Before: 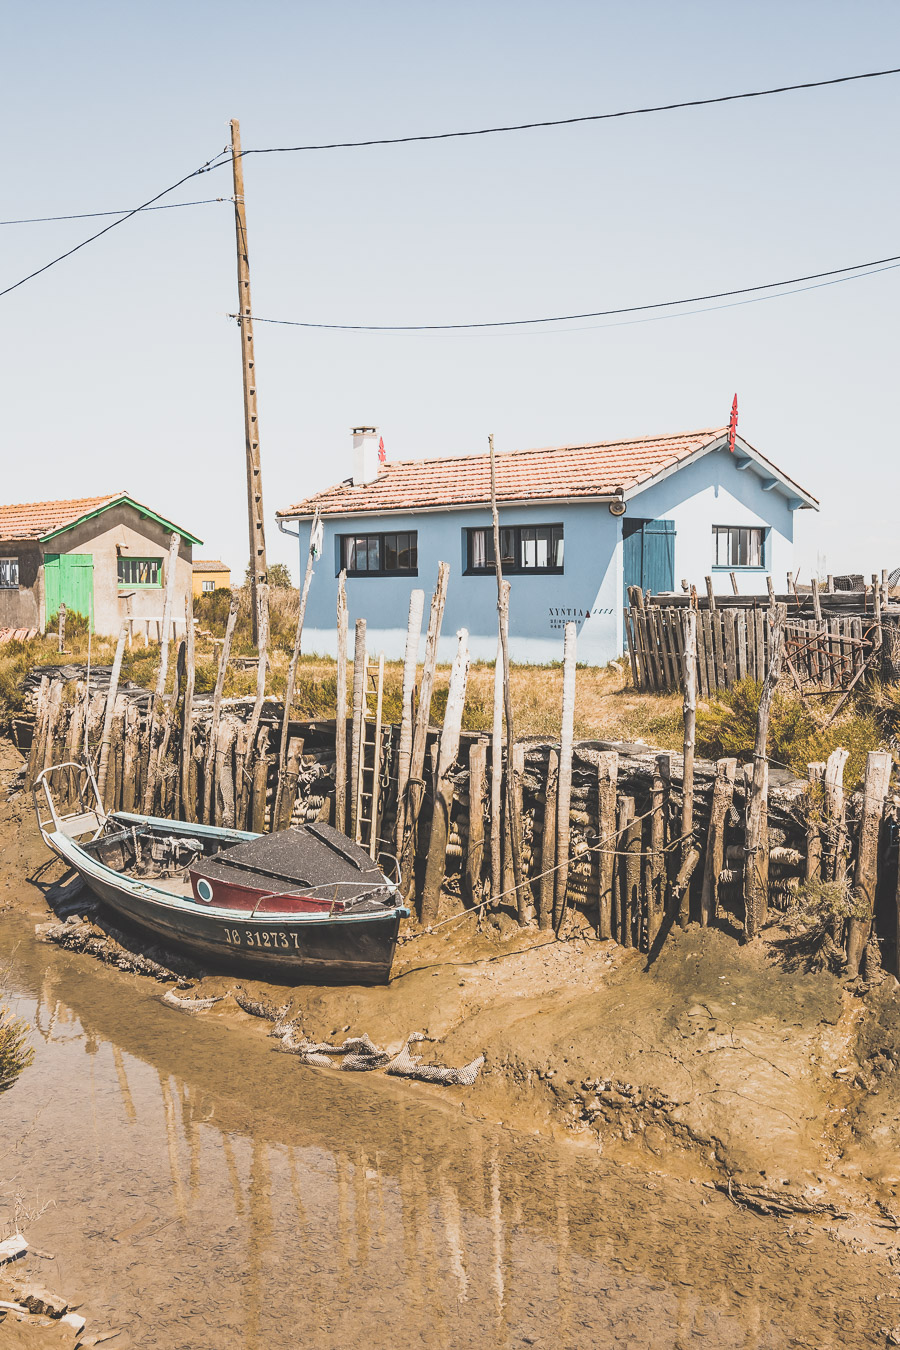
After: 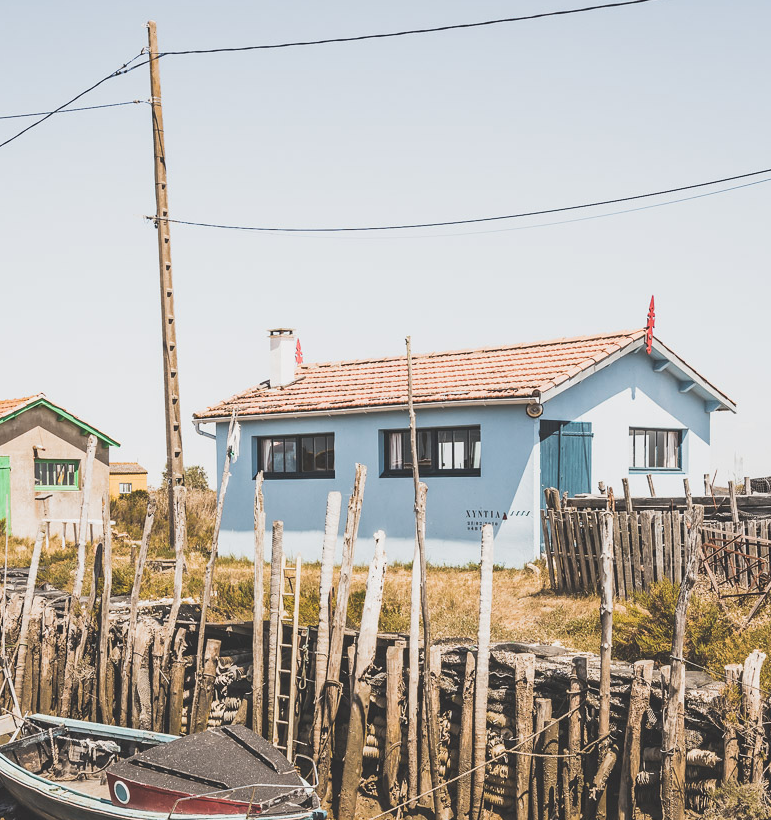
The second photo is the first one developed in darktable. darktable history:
crop and rotate: left 9.276%, top 7.279%, right 4.974%, bottom 31.941%
